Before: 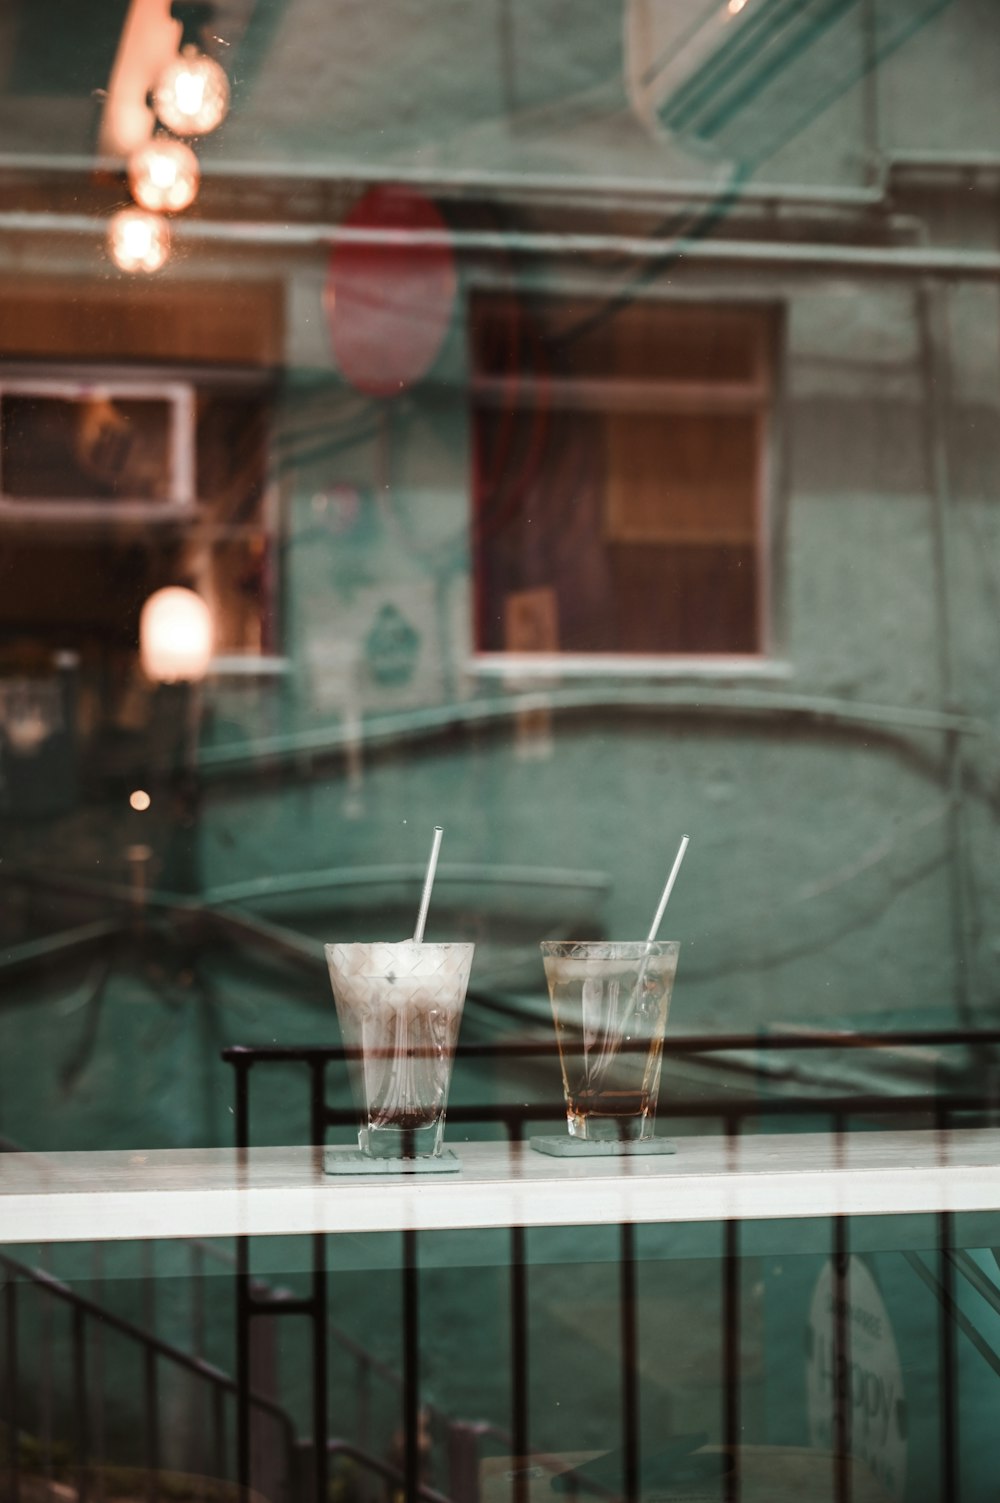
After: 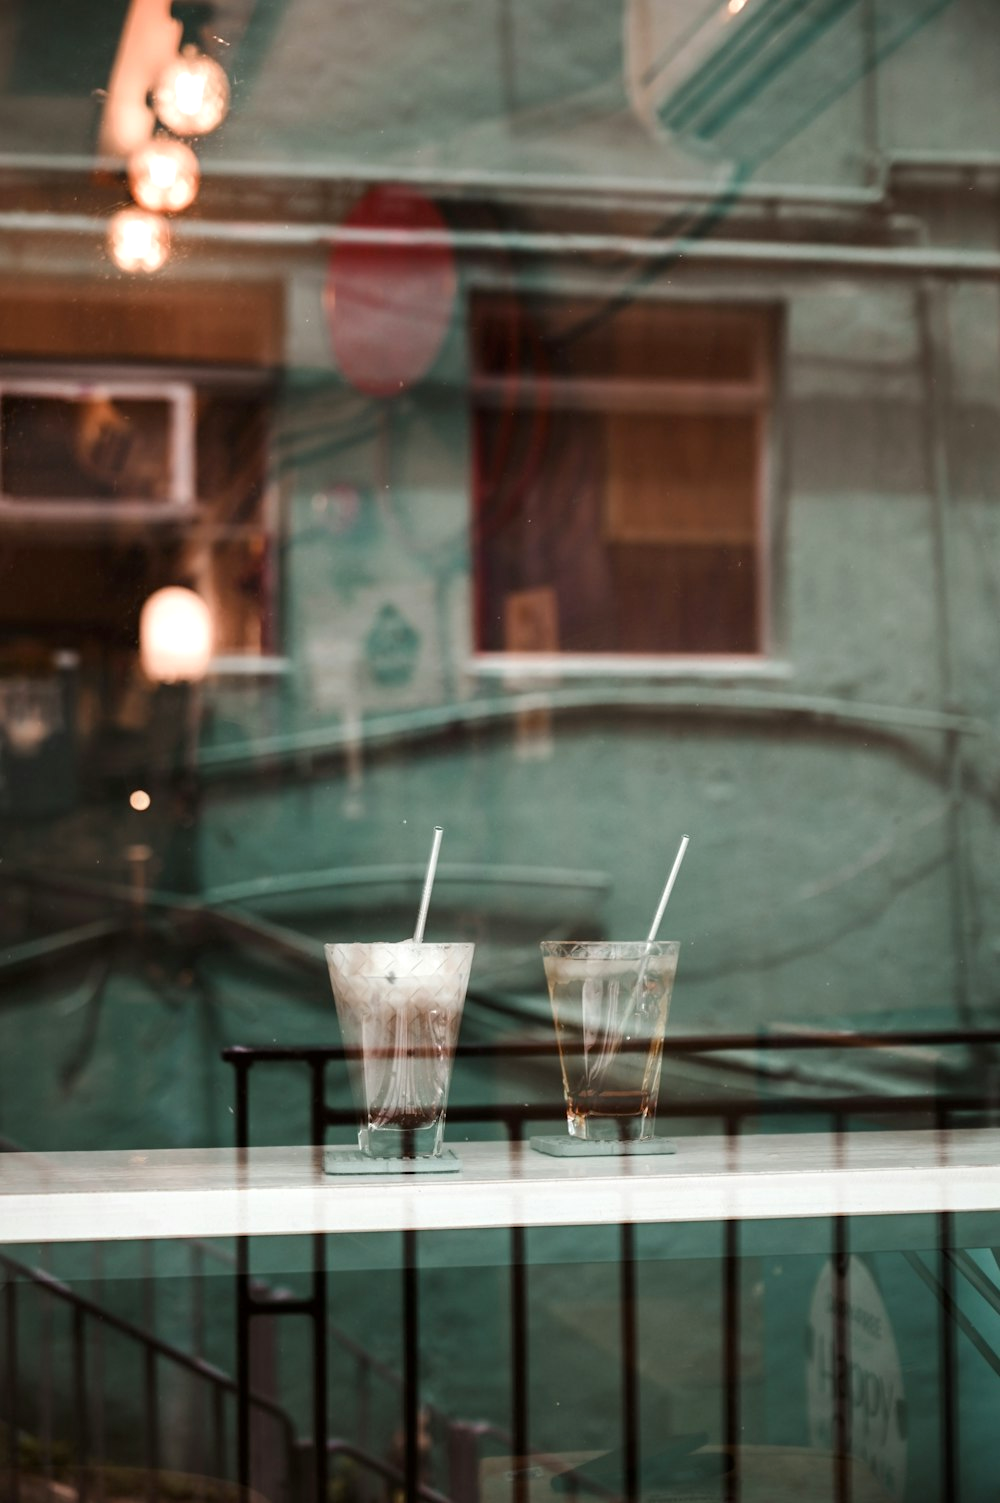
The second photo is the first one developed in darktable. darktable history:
exposure: black level correction 0.002, exposure 0.148 EV, compensate exposure bias true, compensate highlight preservation false
tone equalizer: edges refinement/feathering 500, mask exposure compensation -1.57 EV, preserve details no
